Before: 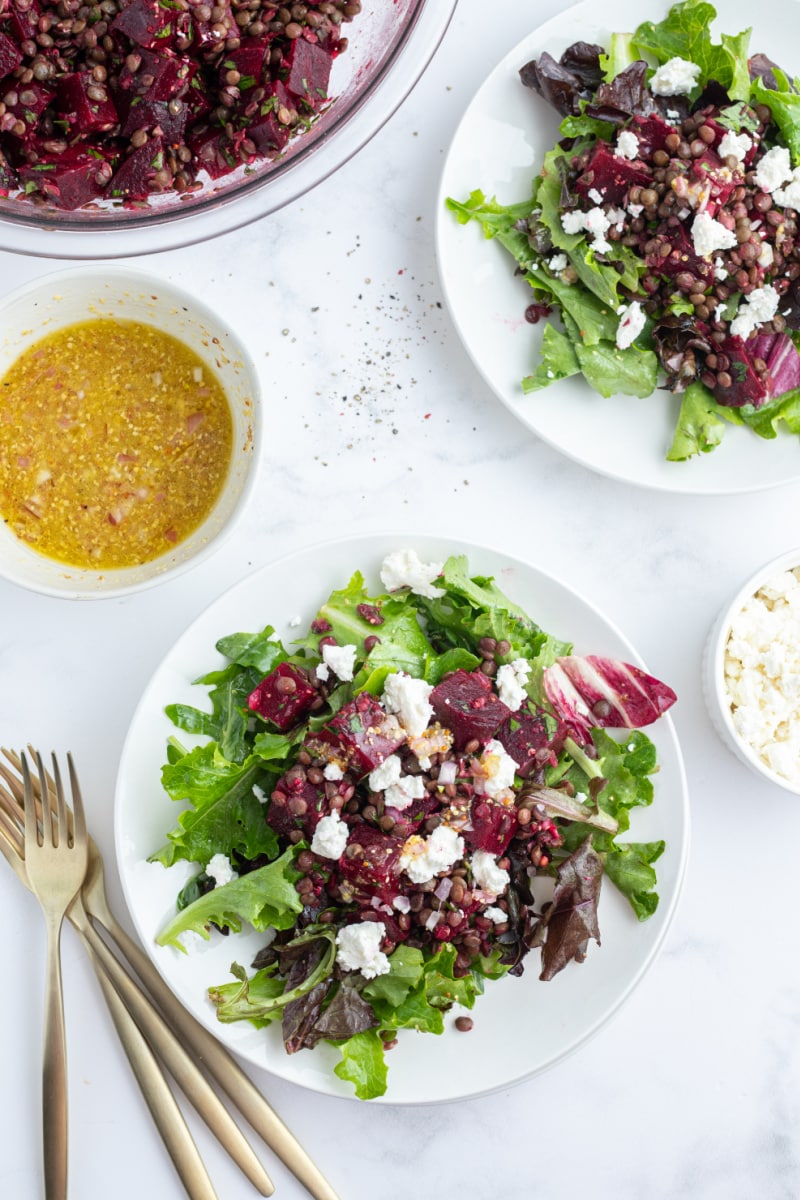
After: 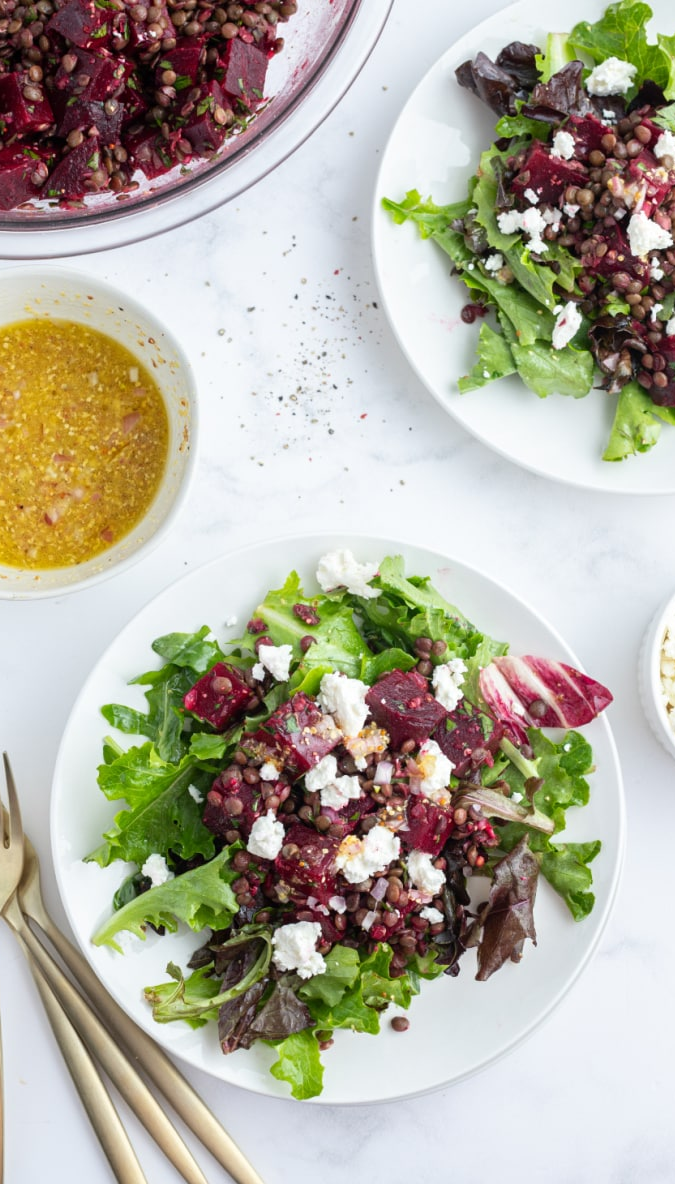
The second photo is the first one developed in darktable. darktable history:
crop: left 8.026%, right 7.374%
tone equalizer: on, module defaults
